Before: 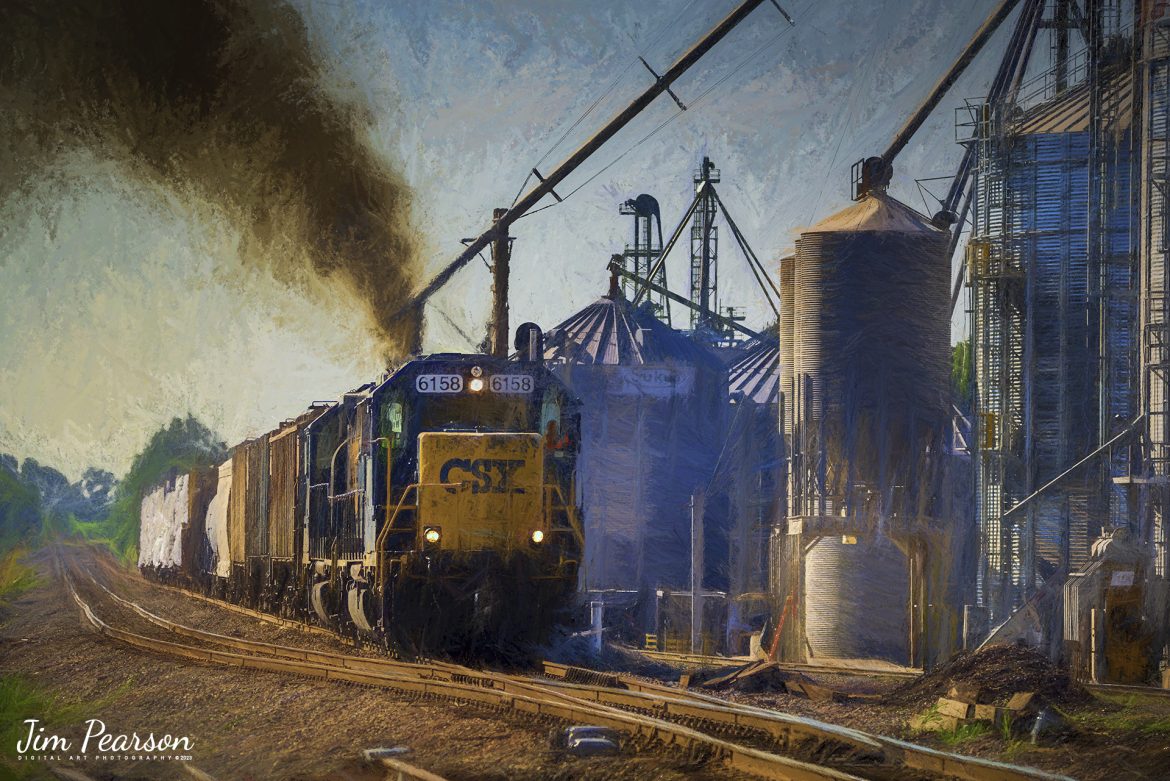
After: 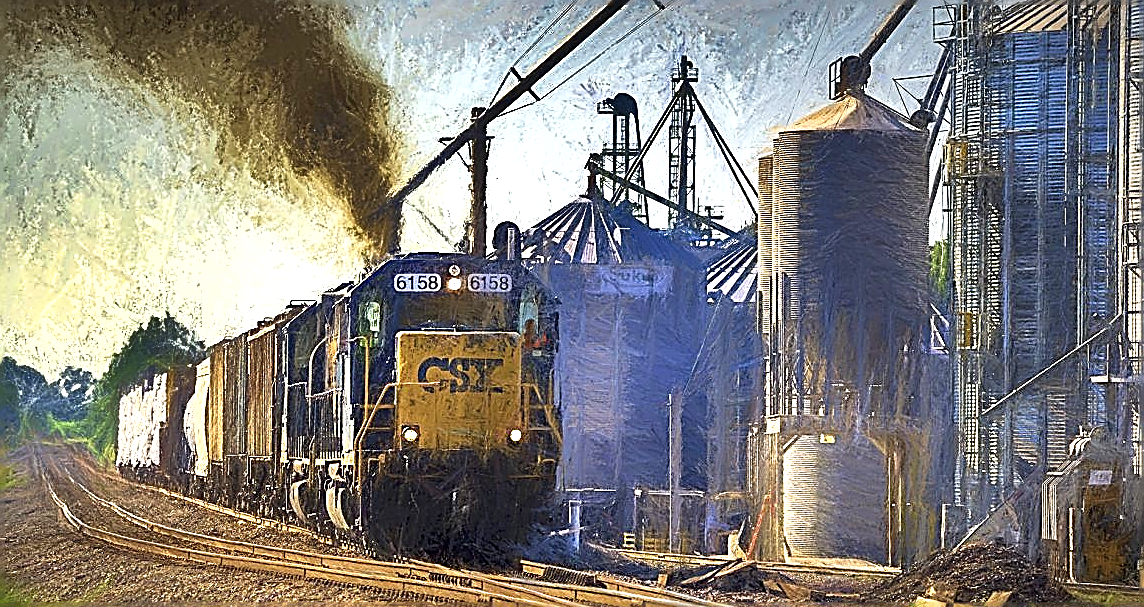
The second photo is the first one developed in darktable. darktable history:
crop and rotate: left 1.924%, top 12.977%, right 0.234%, bottom 9.299%
exposure: black level correction 0, exposure 1.098 EV, compensate exposure bias true, compensate highlight preservation false
sharpen: amount 1.999
shadows and highlights: shadows 21.02, highlights -82.34, soften with gaussian
